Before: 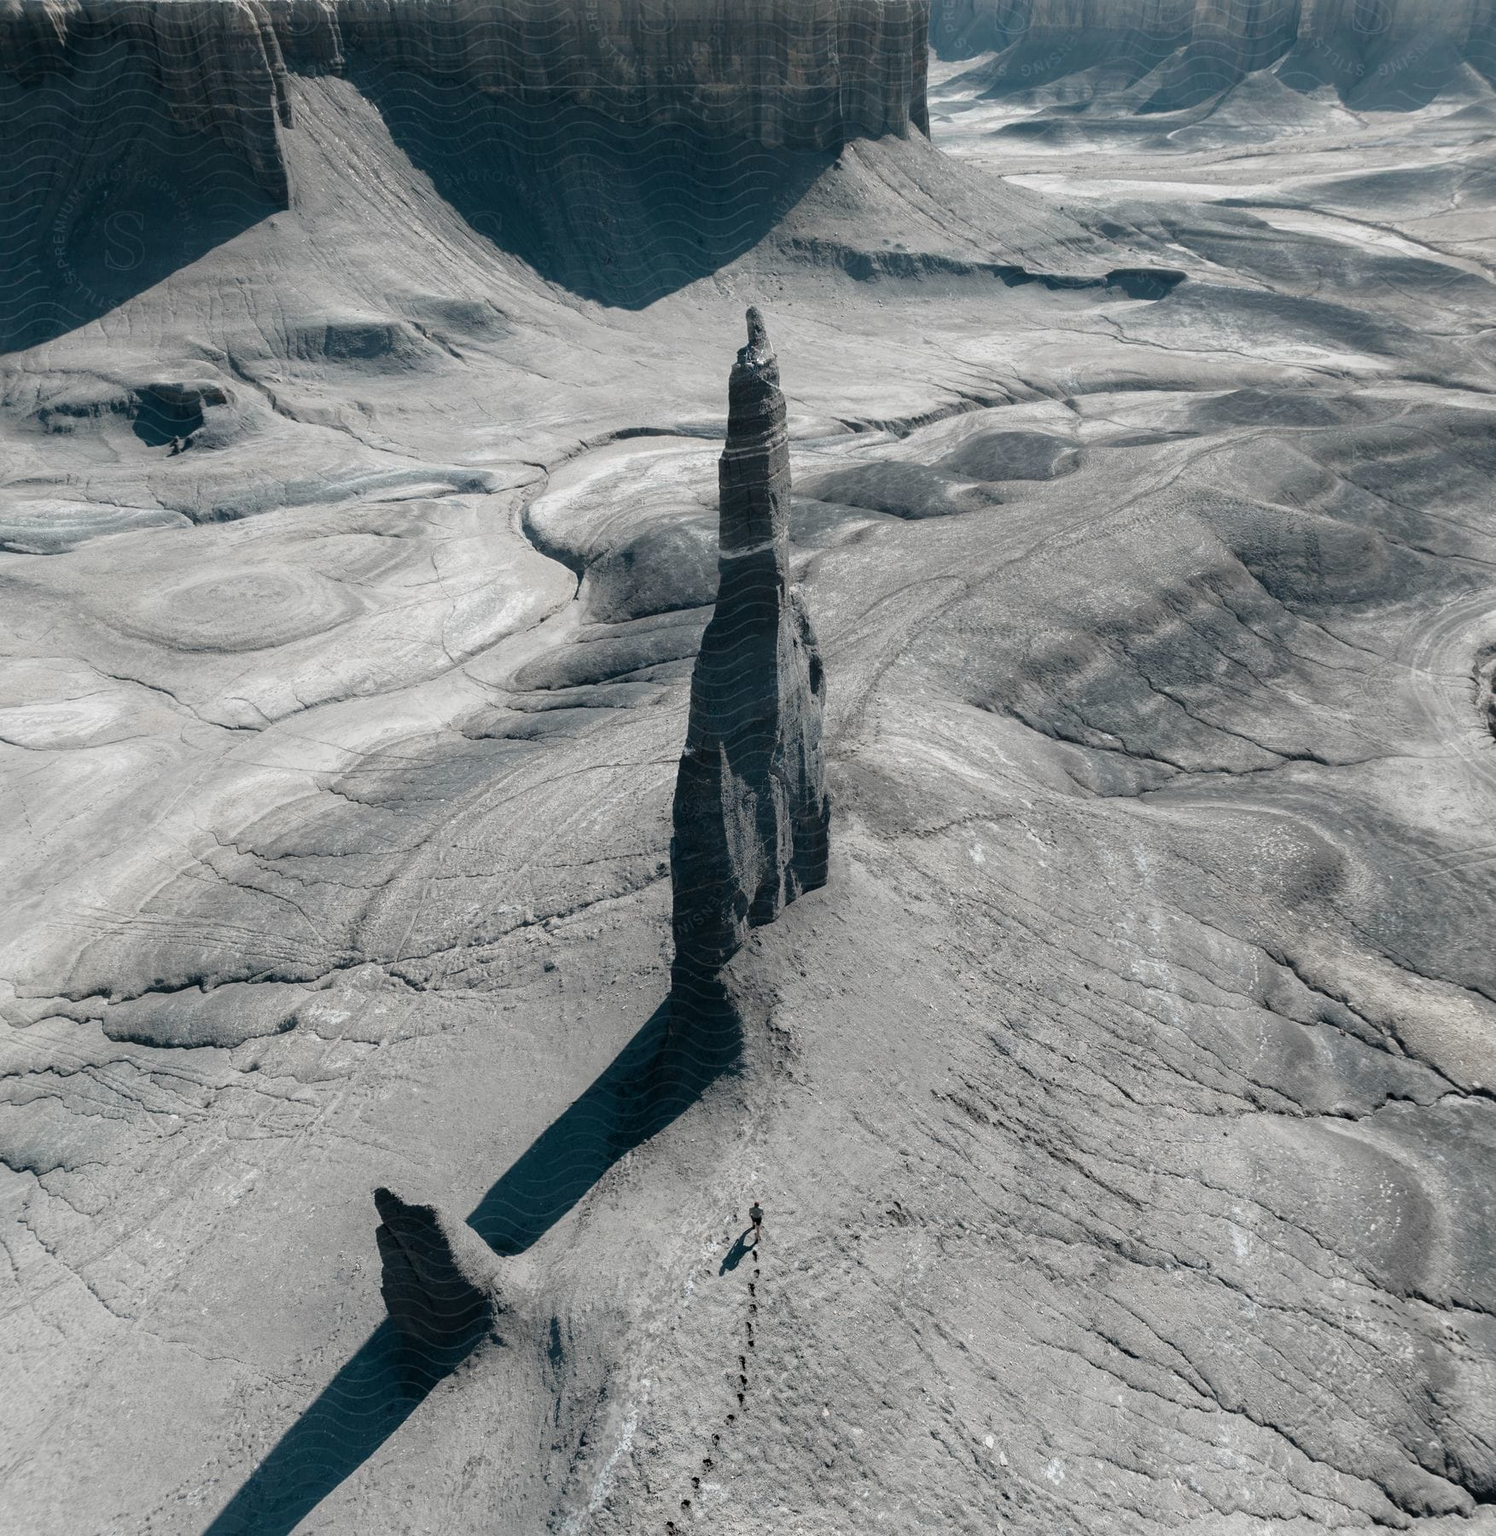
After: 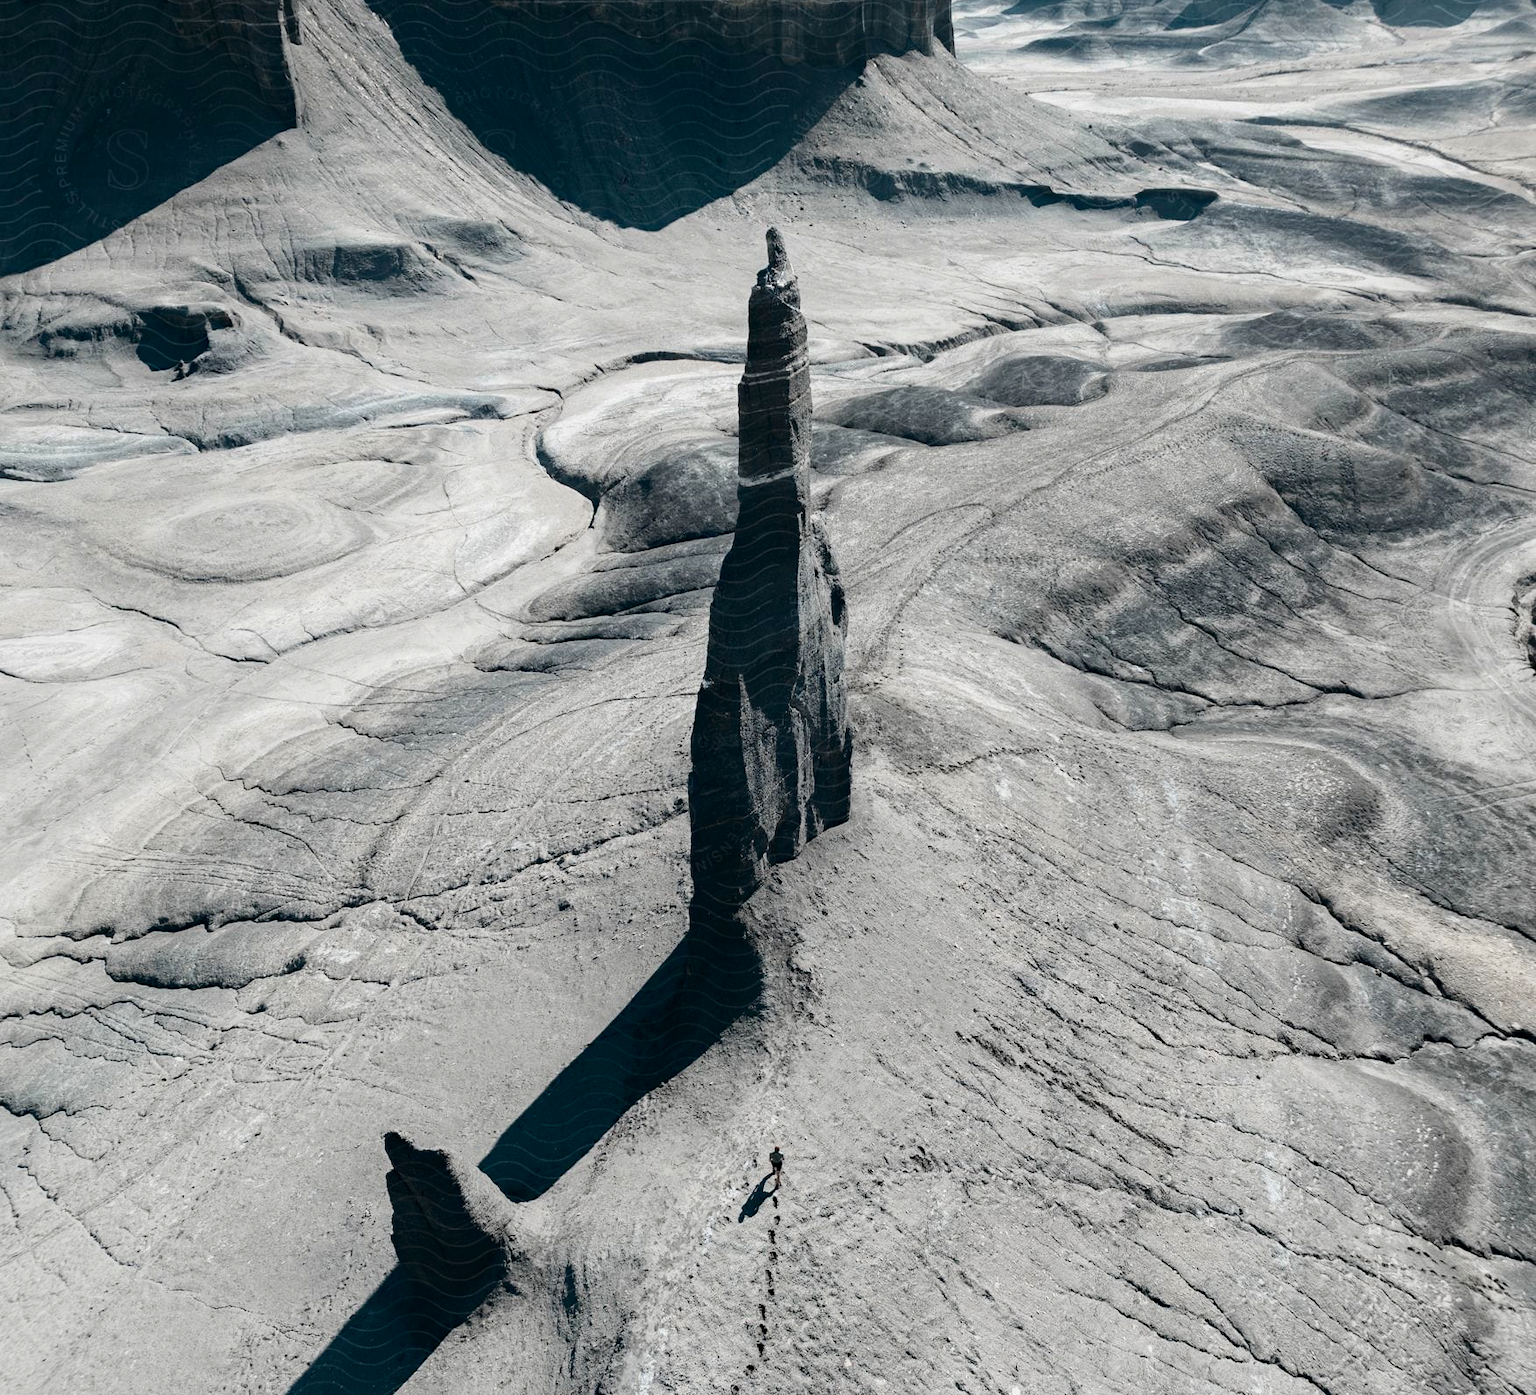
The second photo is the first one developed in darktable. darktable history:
tone curve: curves: ch0 [(0, 0) (0.003, 0.008) (0.011, 0.011) (0.025, 0.018) (0.044, 0.028) (0.069, 0.039) (0.1, 0.056) (0.136, 0.081) (0.177, 0.118) (0.224, 0.164) (0.277, 0.223) (0.335, 0.3) (0.399, 0.399) (0.468, 0.51) (0.543, 0.618) (0.623, 0.71) (0.709, 0.79) (0.801, 0.865) (0.898, 0.93) (1, 1)], color space Lab, independent channels, preserve colors none
crop and rotate: top 5.601%, bottom 5.887%
haze removal: adaptive false
